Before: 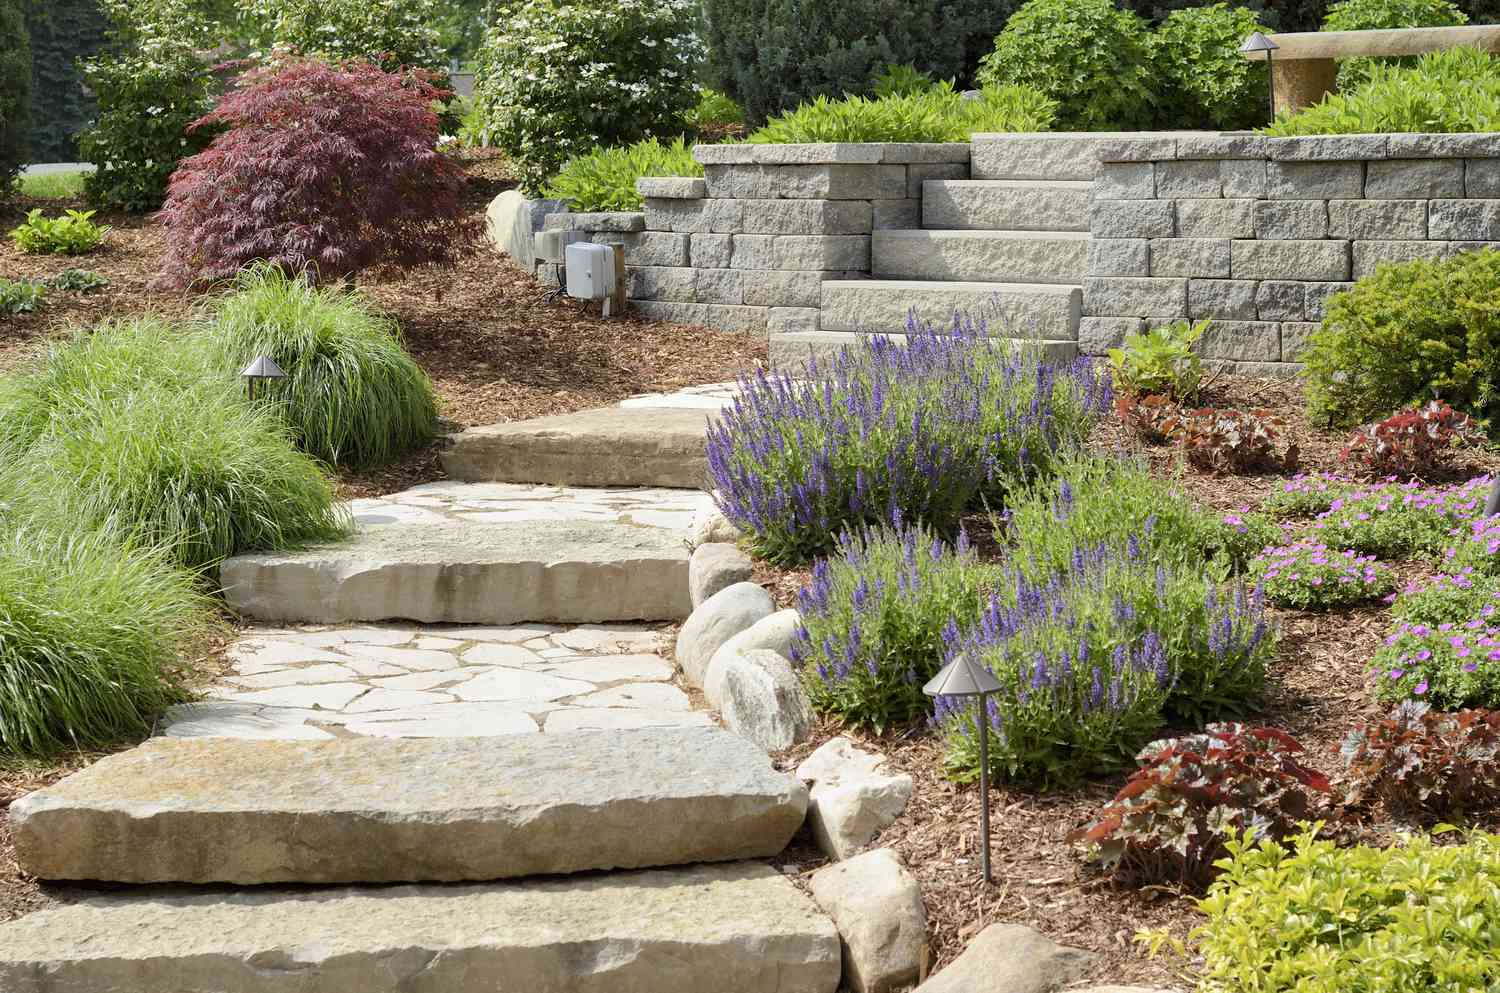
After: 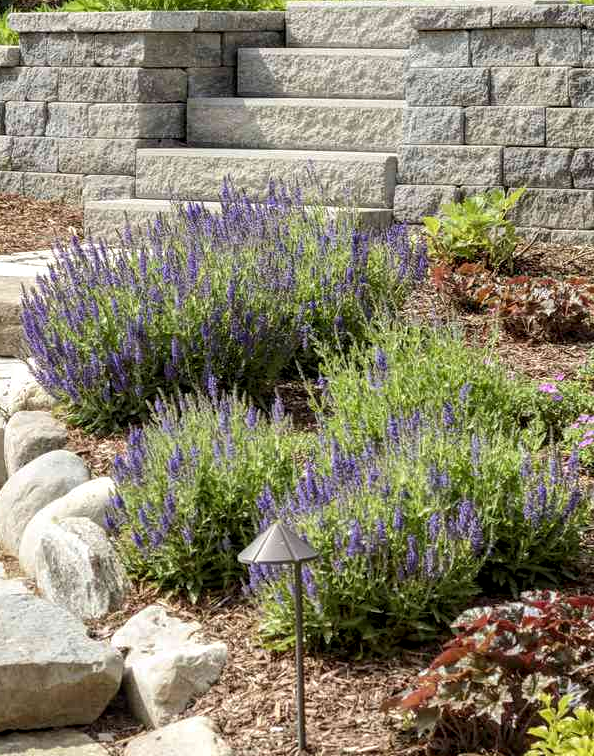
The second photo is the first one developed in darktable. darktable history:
local contrast: highlights 61%, detail 143%, midtone range 0.428
crop: left 45.721%, top 13.393%, right 14.118%, bottom 10.01%
